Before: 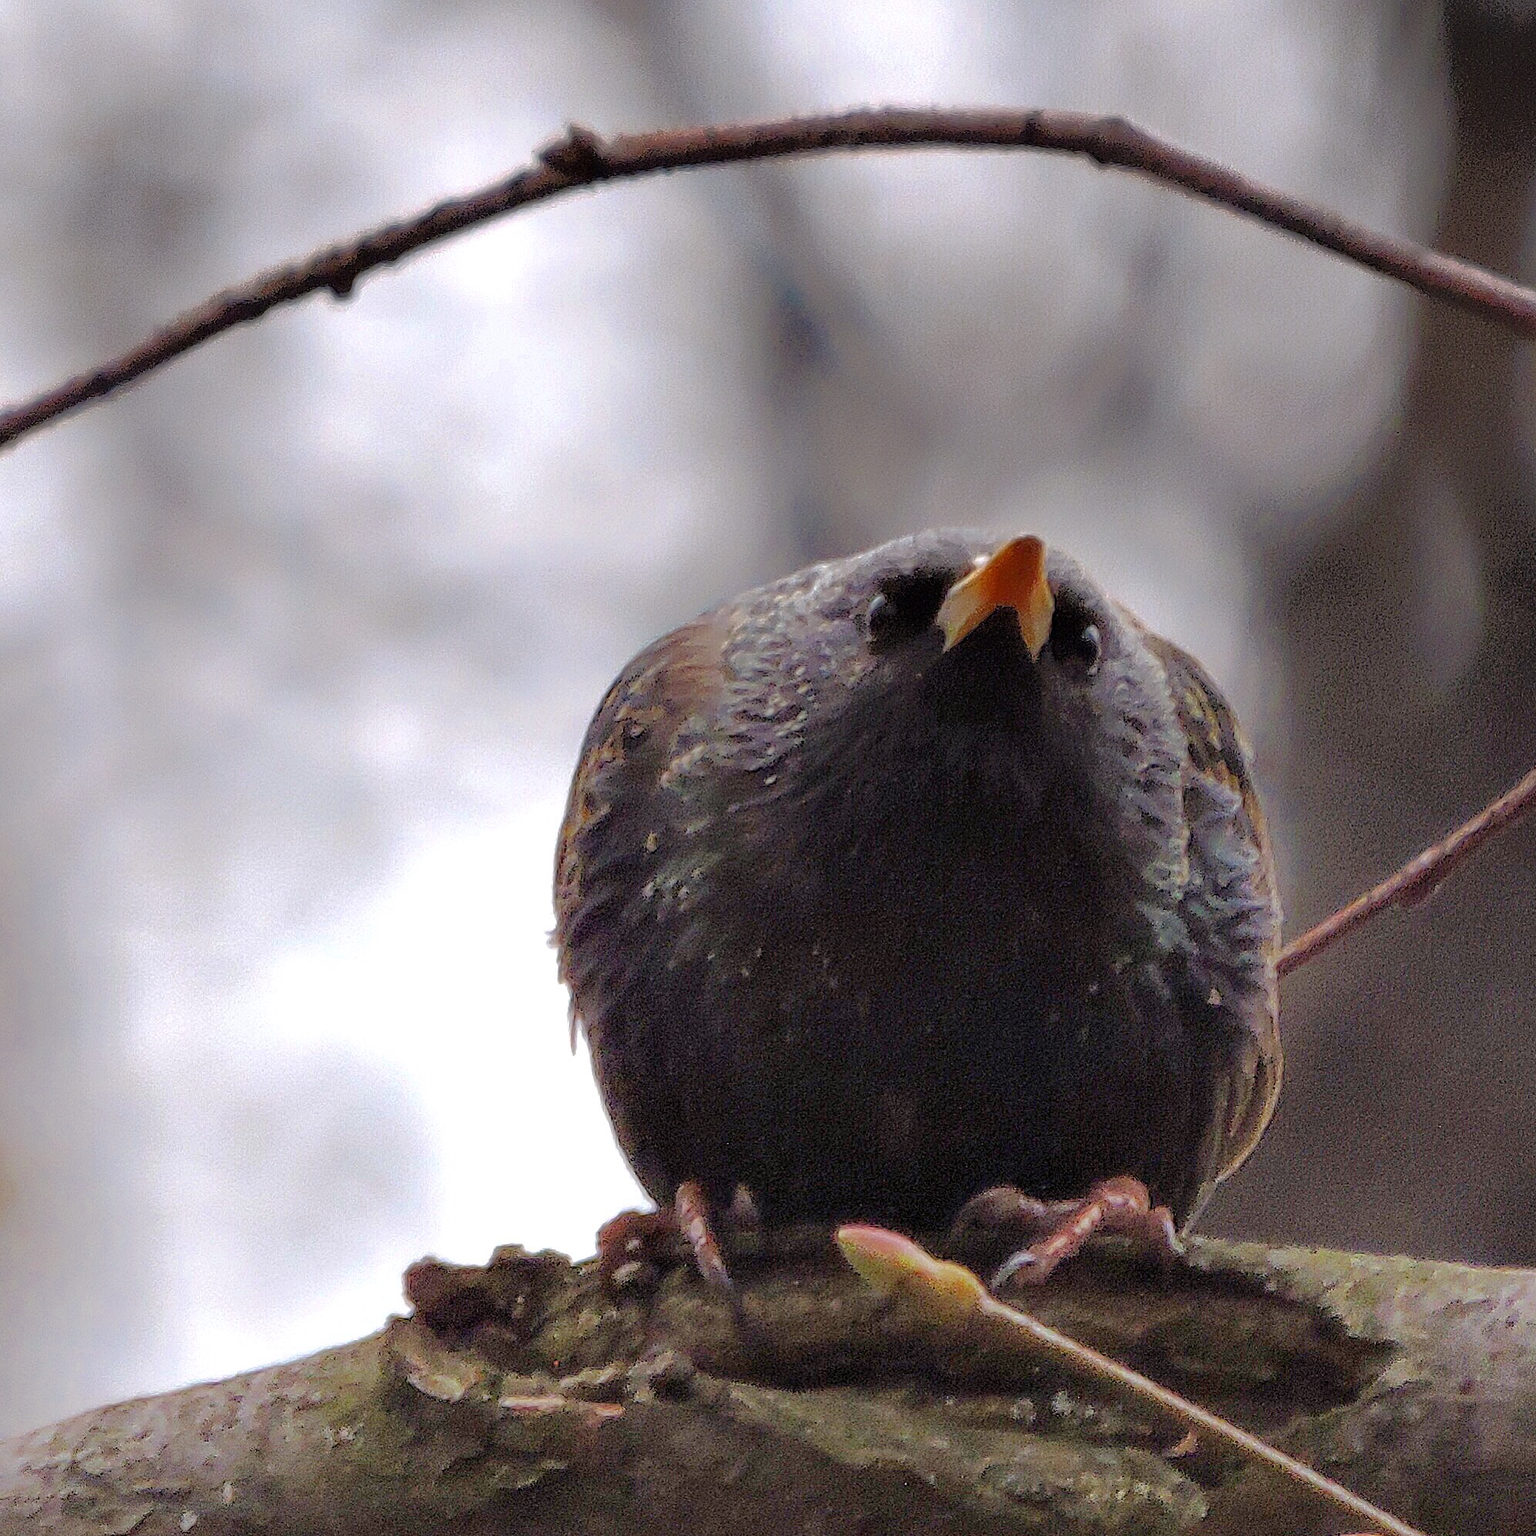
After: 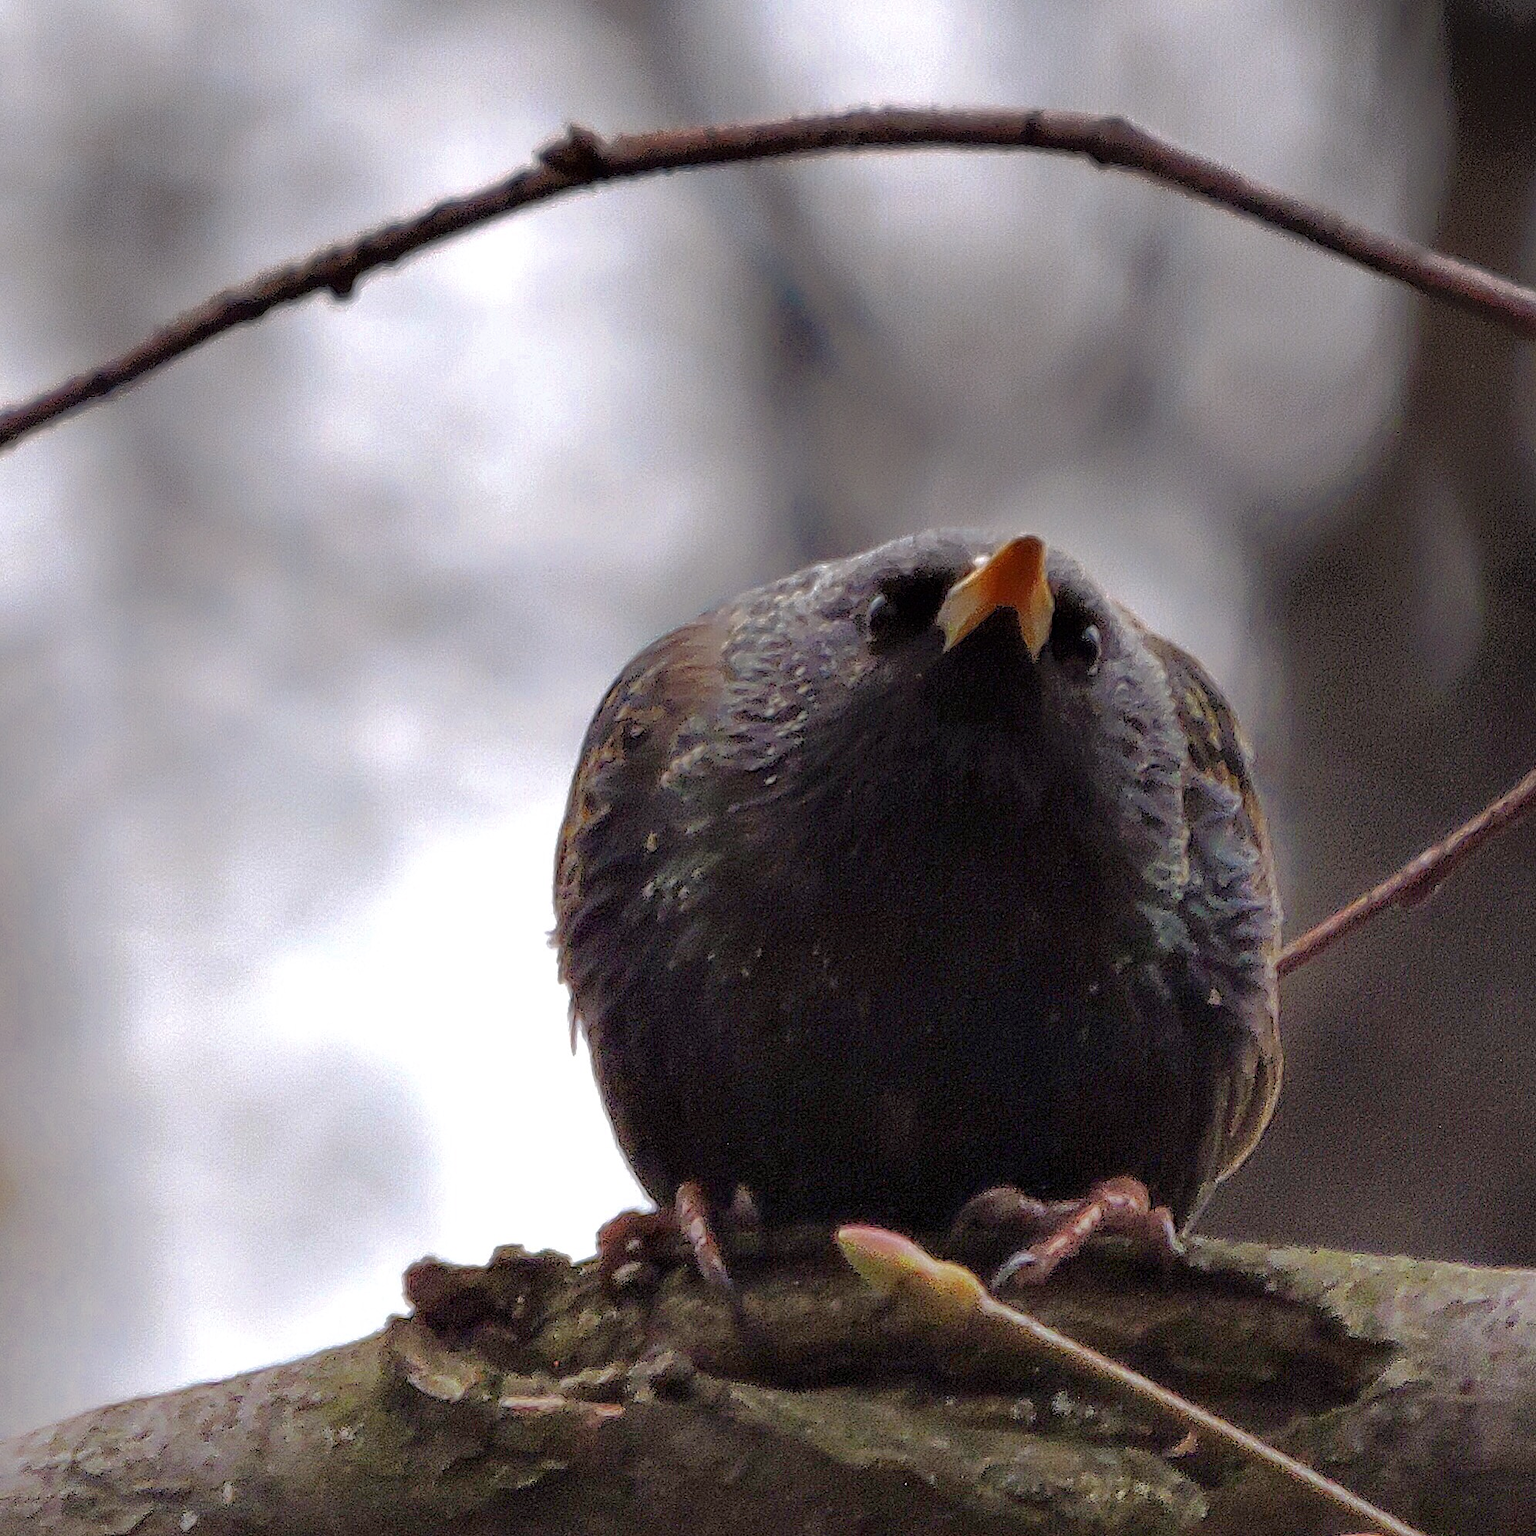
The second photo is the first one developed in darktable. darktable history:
contrast brightness saturation: brightness -0.09
rotate and perspective: automatic cropping off
color zones: curves: ch0 [(0, 0.558) (0.143, 0.559) (0.286, 0.529) (0.429, 0.505) (0.571, 0.5) (0.714, 0.5) (0.857, 0.5) (1, 0.558)]; ch1 [(0, 0.469) (0.01, 0.469) (0.12, 0.446) (0.248, 0.469) (0.5, 0.5) (0.748, 0.5) (0.99, 0.469) (1, 0.469)]
